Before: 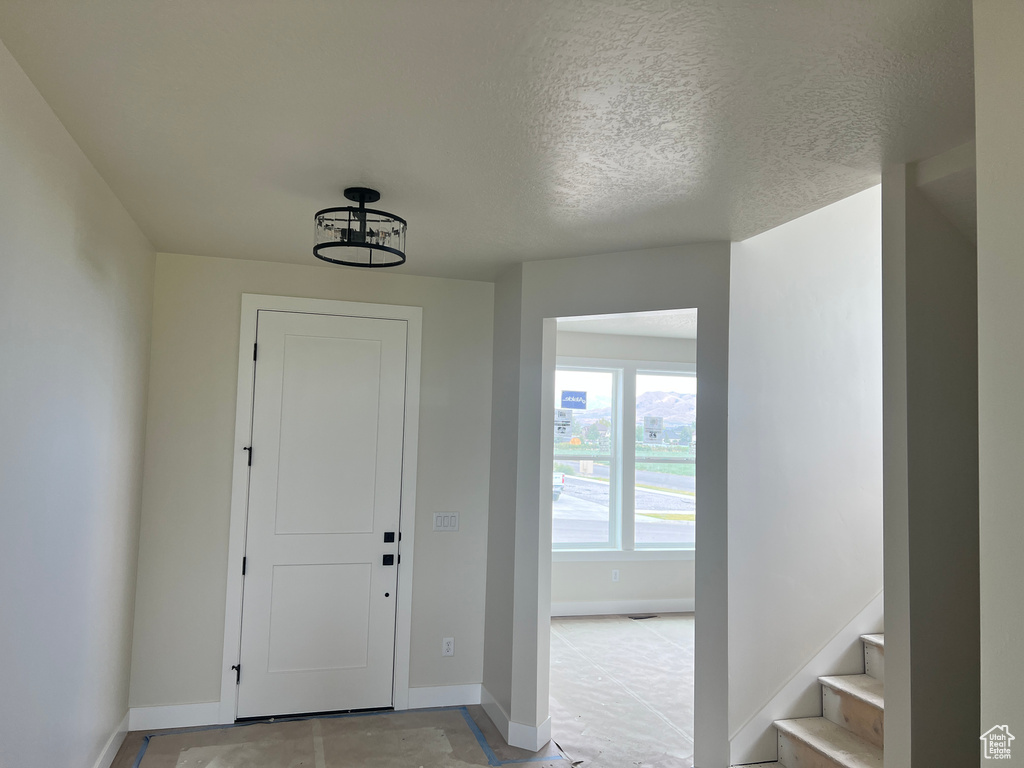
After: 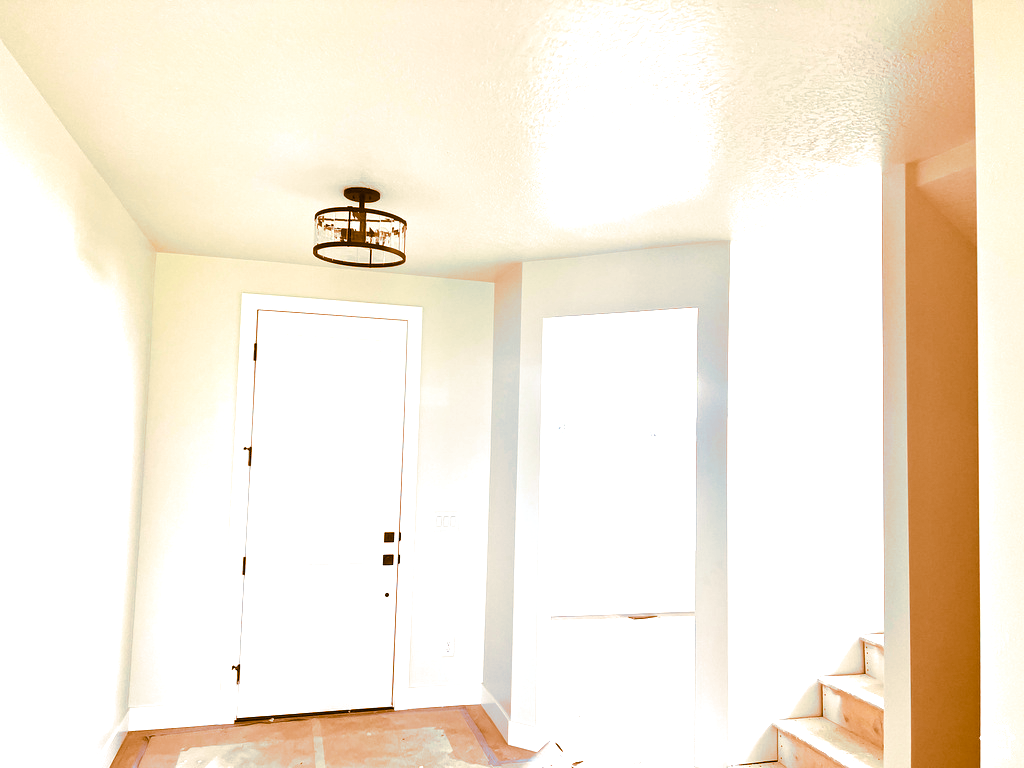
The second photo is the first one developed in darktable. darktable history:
split-toning: shadows › hue 26°, shadows › saturation 0.92, highlights › hue 40°, highlights › saturation 0.92, balance -63, compress 0%
exposure: black level correction 0, exposure 1.9 EV, compensate highlight preservation false
